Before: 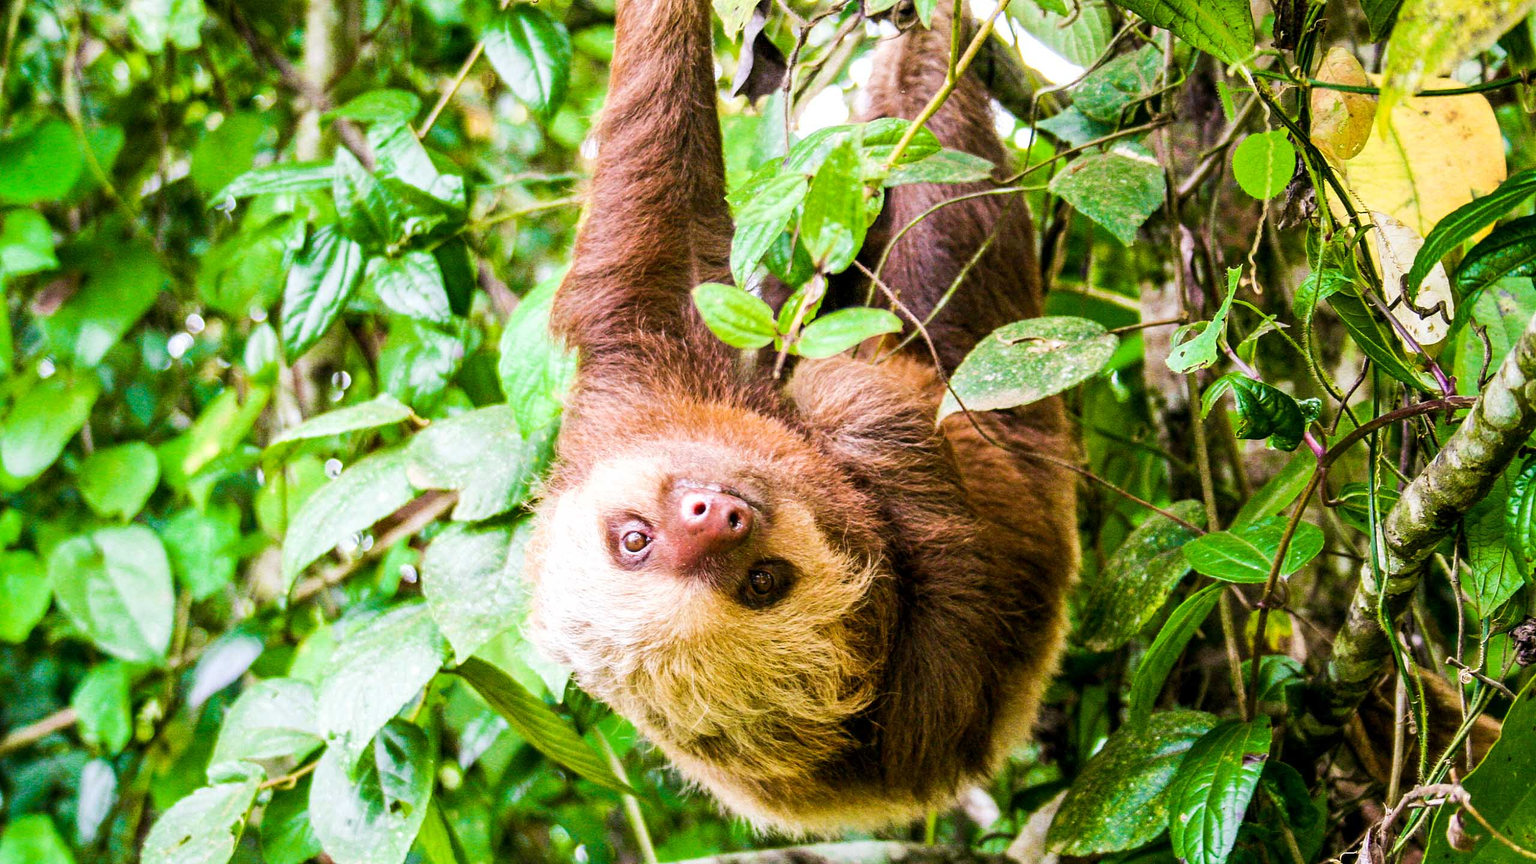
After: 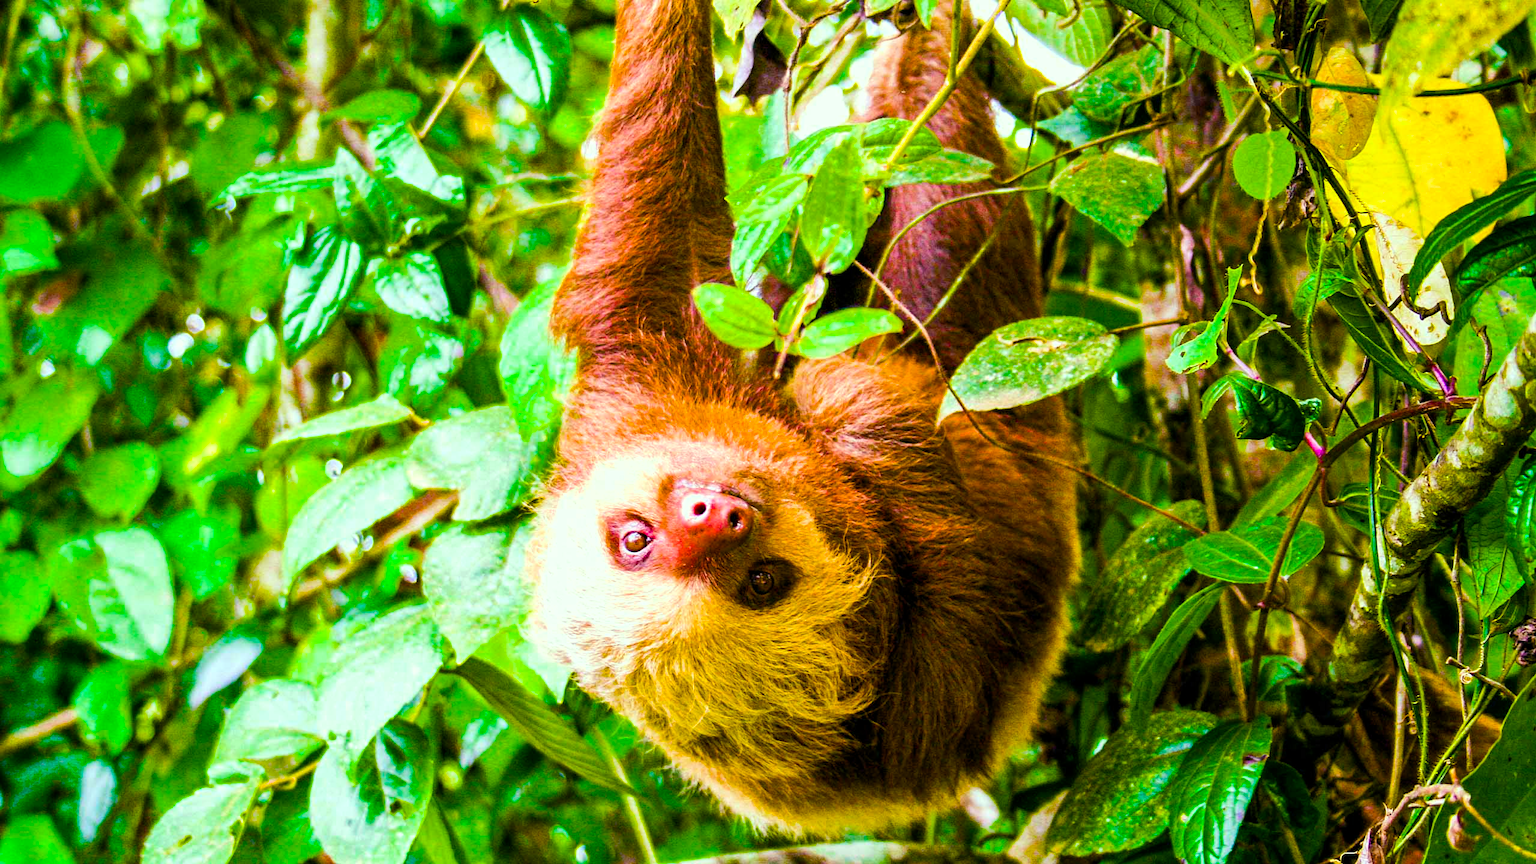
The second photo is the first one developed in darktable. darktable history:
color balance rgb: highlights gain › luminance 15.174%, highlights gain › chroma 6.87%, highlights gain › hue 125.08°, shadows fall-off 299.569%, white fulcrum 2 EV, highlights fall-off 299.201%, linear chroma grading › global chroma 10.523%, perceptual saturation grading › global saturation 34.76%, perceptual saturation grading › highlights -25.422%, perceptual saturation grading › shadows 49.755%, mask middle-gray fulcrum 99.571%, global vibrance 20%, contrast gray fulcrum 38.295%
